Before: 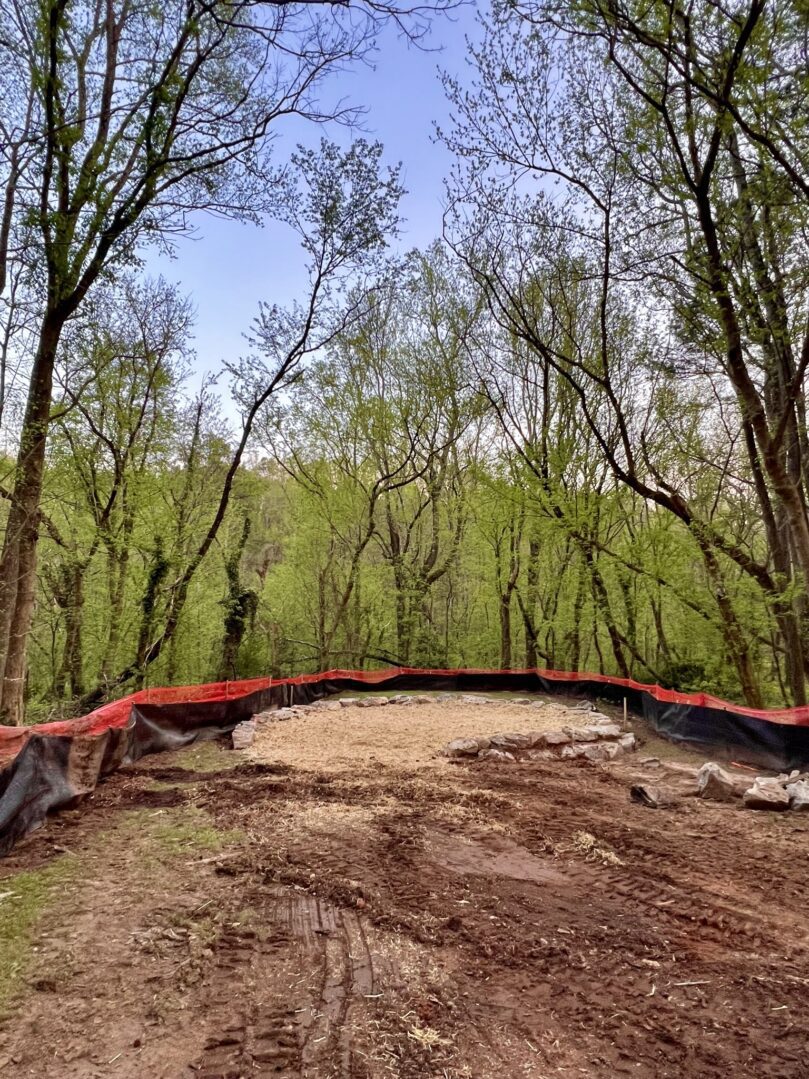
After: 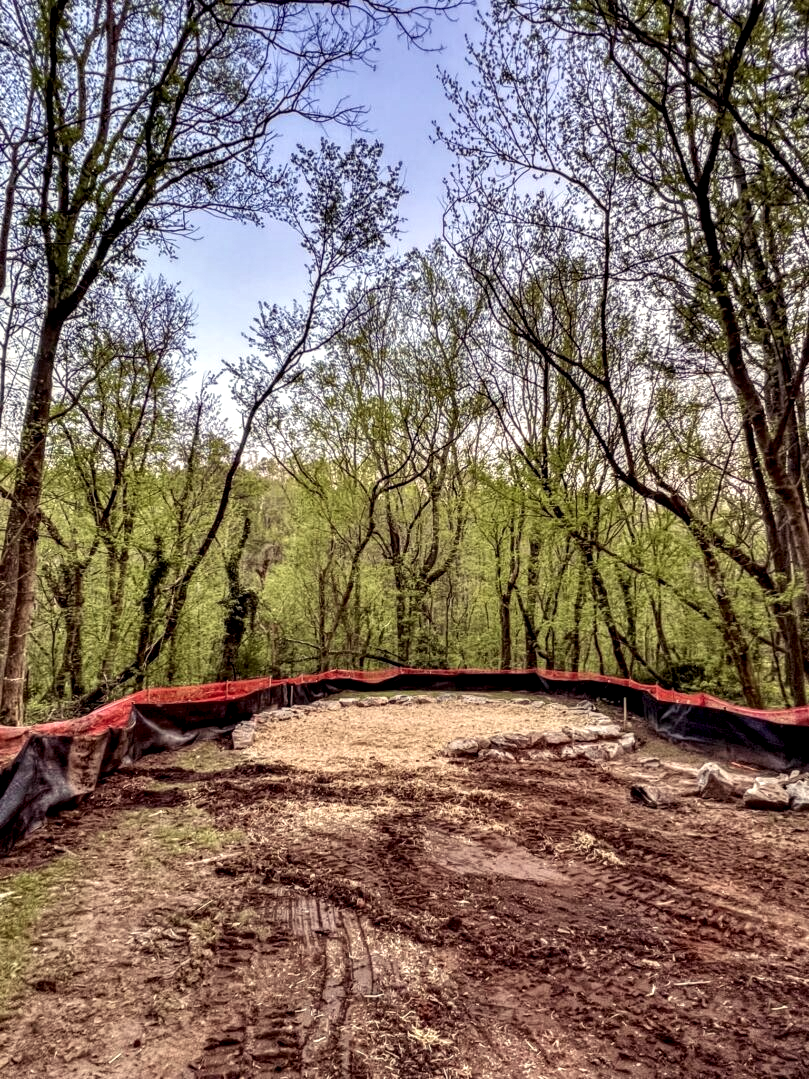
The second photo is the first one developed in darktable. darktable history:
color balance rgb: shadows lift › luminance 0.463%, shadows lift › chroma 6.802%, shadows lift › hue 301.58°, highlights gain › chroma 3.099%, highlights gain › hue 75.92°, perceptual saturation grading › global saturation -11.4%, global vibrance 20%
local contrast: highlights 3%, shadows 2%, detail 182%
